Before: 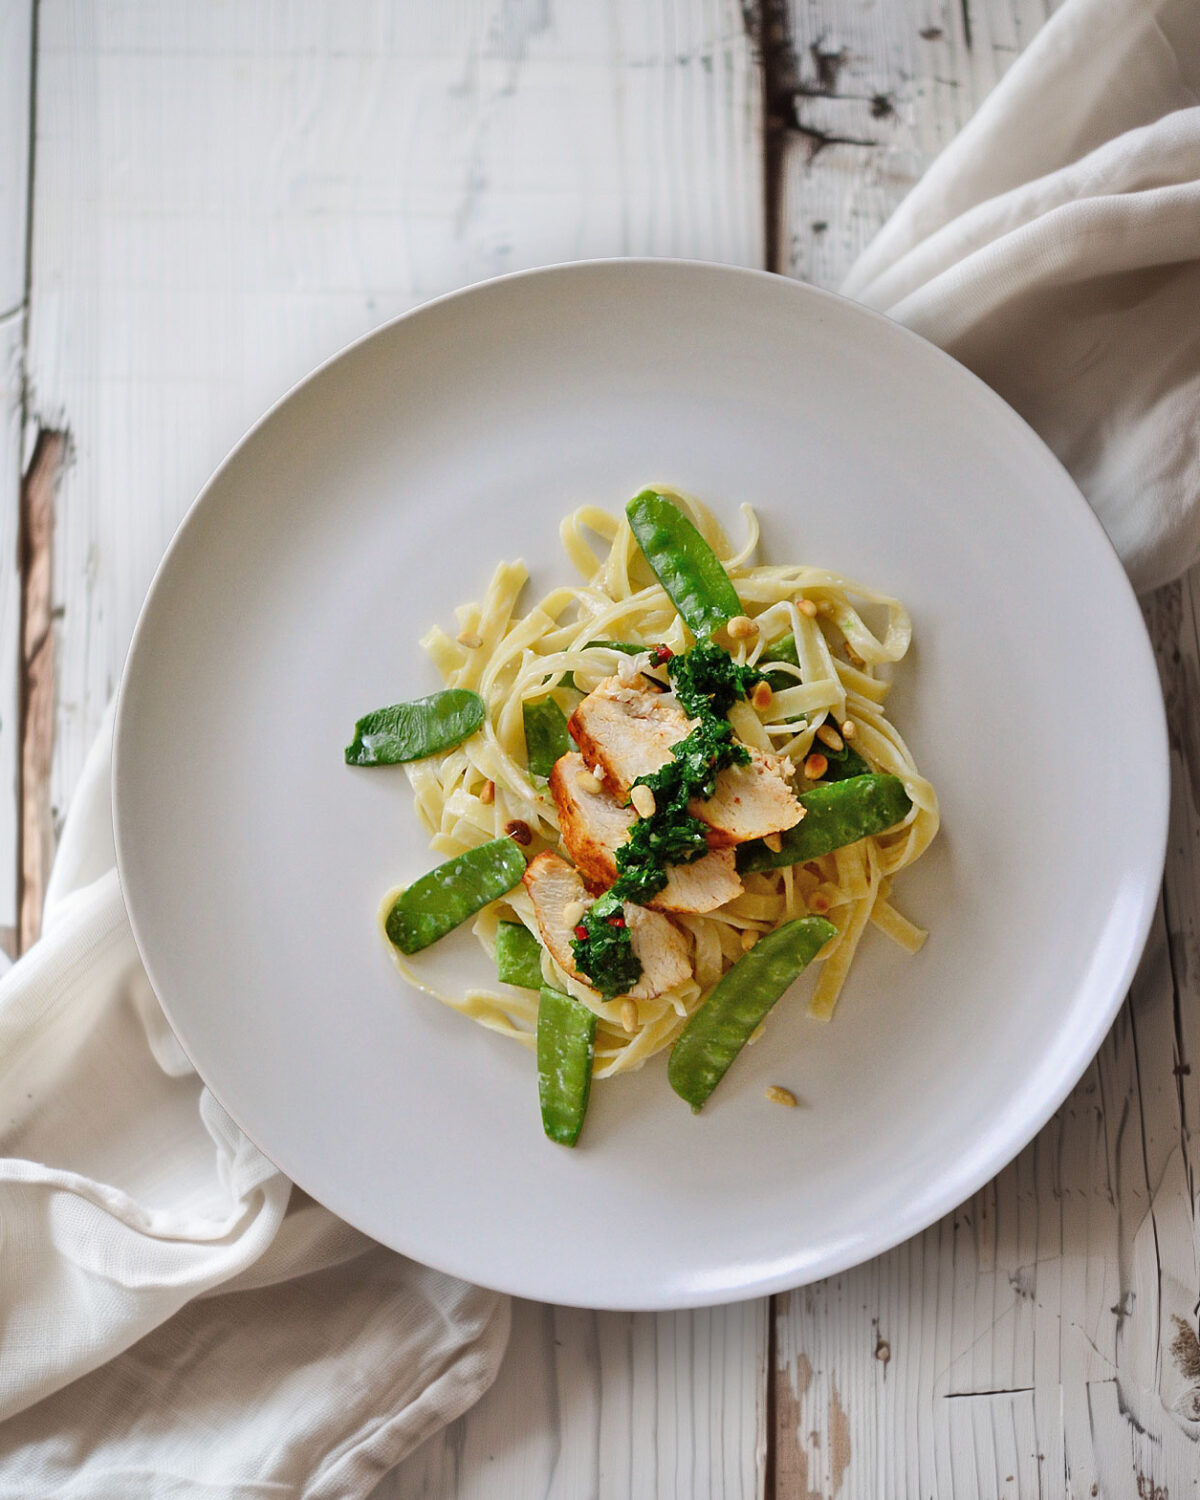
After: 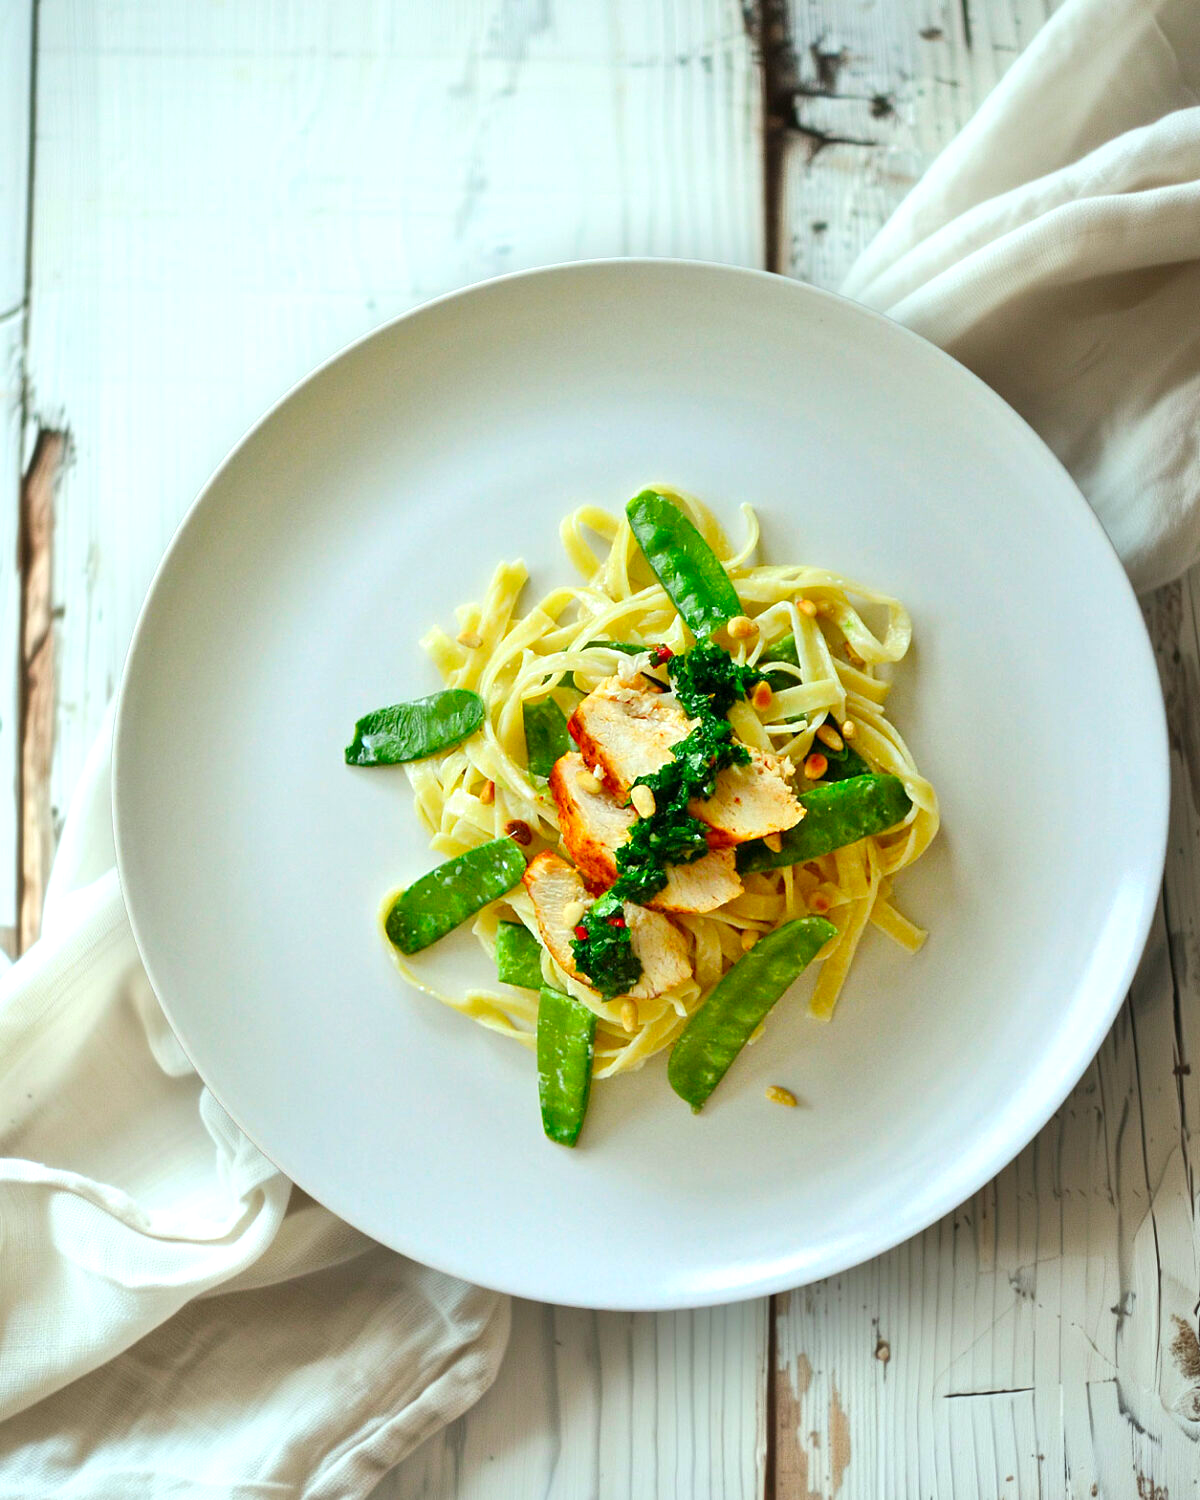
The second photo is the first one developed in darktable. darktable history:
tone equalizer: on, module defaults
color correction: highlights a* -7.47, highlights b* 1.07, shadows a* -3.83, saturation 1.37
exposure: black level correction 0.001, exposure 0.499 EV, compensate highlight preservation false
